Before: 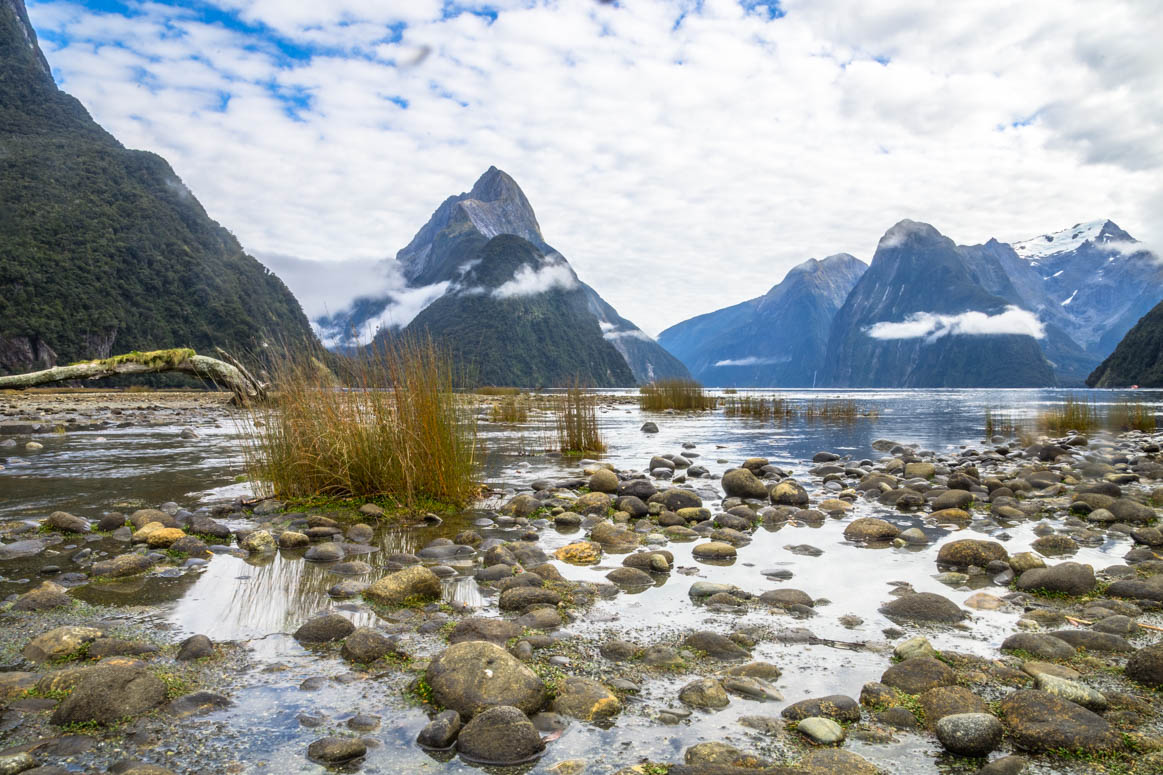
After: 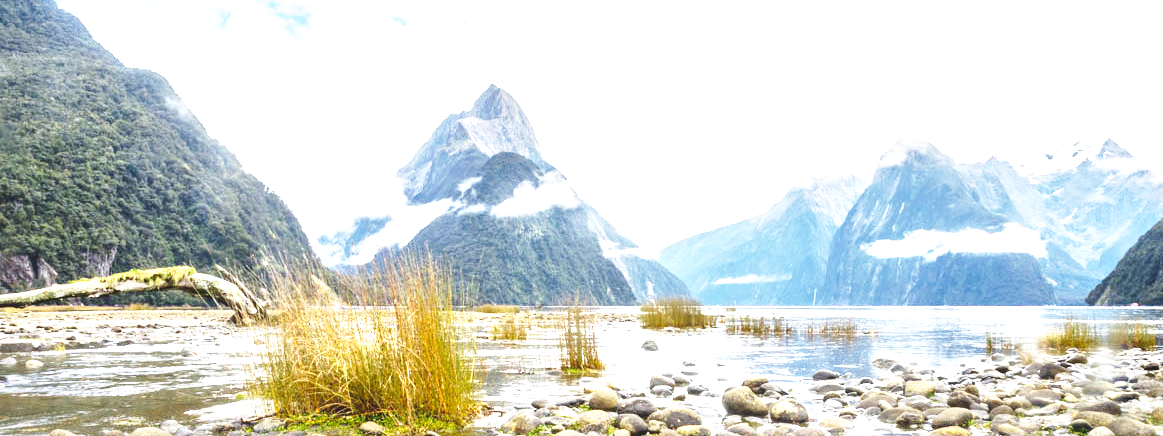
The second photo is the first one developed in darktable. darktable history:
crop and rotate: top 10.626%, bottom 32.993%
exposure: black level correction -0.005, exposure 1.006 EV, compensate highlight preservation false
local contrast: mode bilateral grid, contrast 20, coarseness 50, detail 148%, midtone range 0.2
base curve: curves: ch0 [(0, 0) (0.018, 0.026) (0.143, 0.37) (0.33, 0.731) (0.458, 0.853) (0.735, 0.965) (0.905, 0.986) (1, 1)], preserve colors none
